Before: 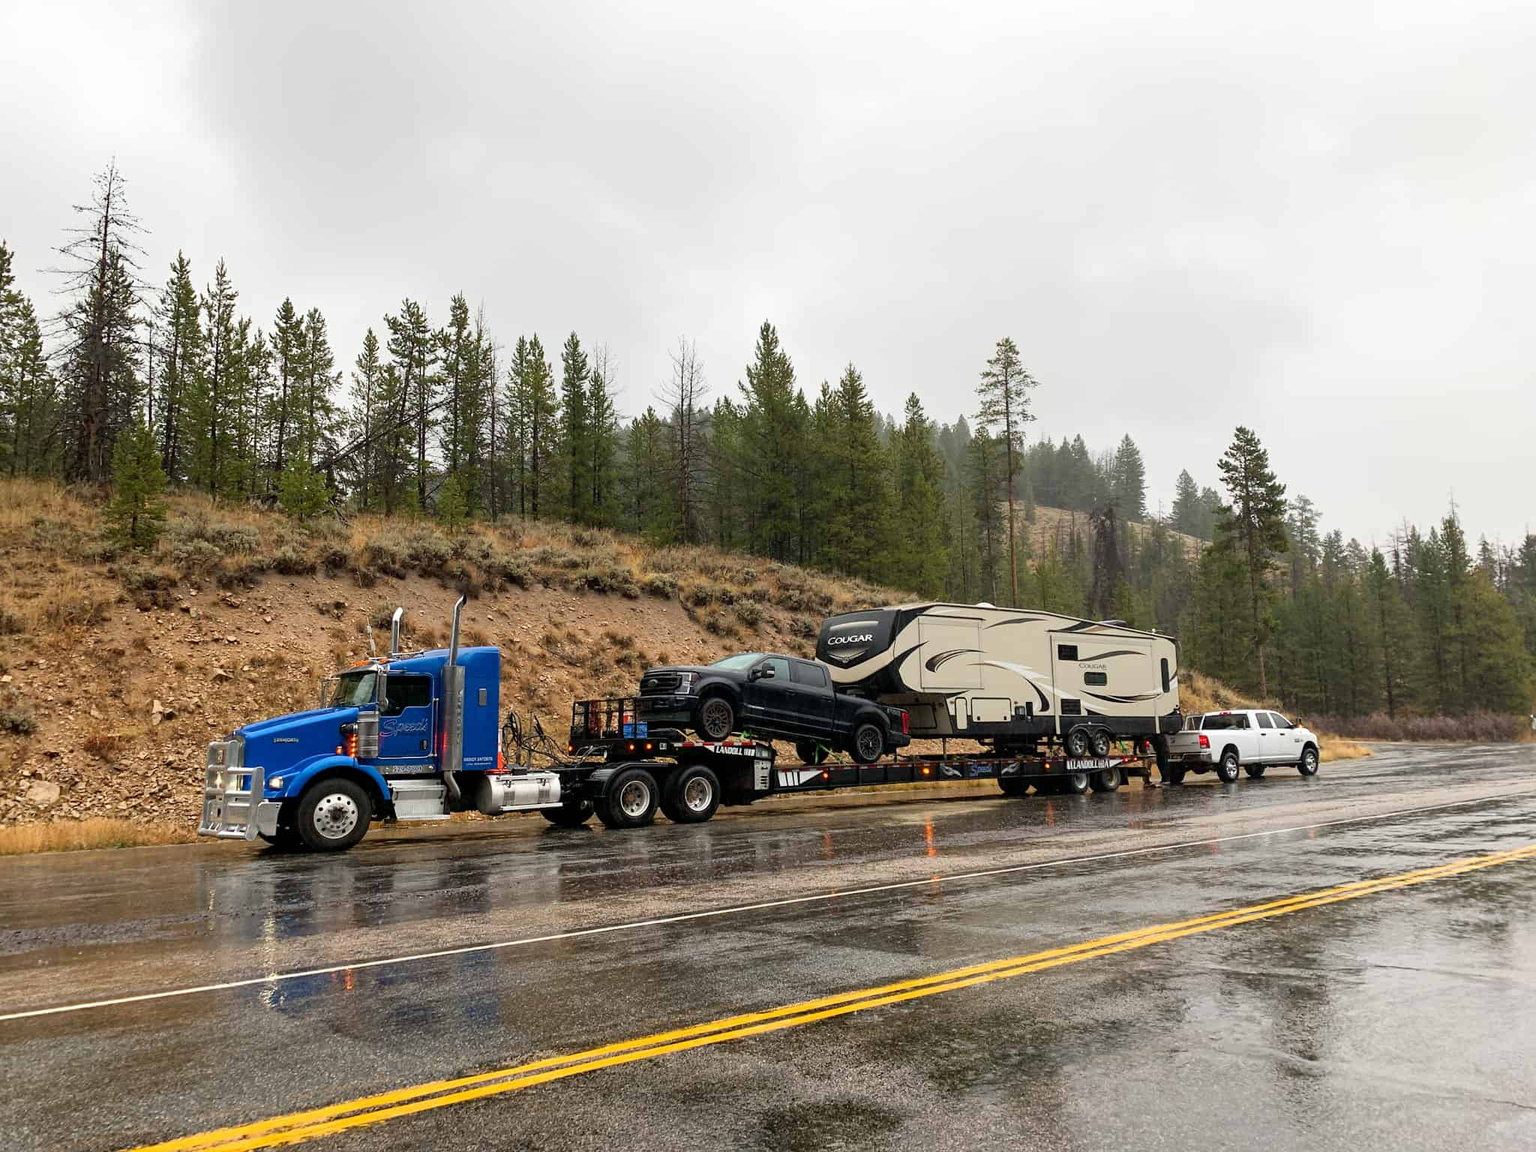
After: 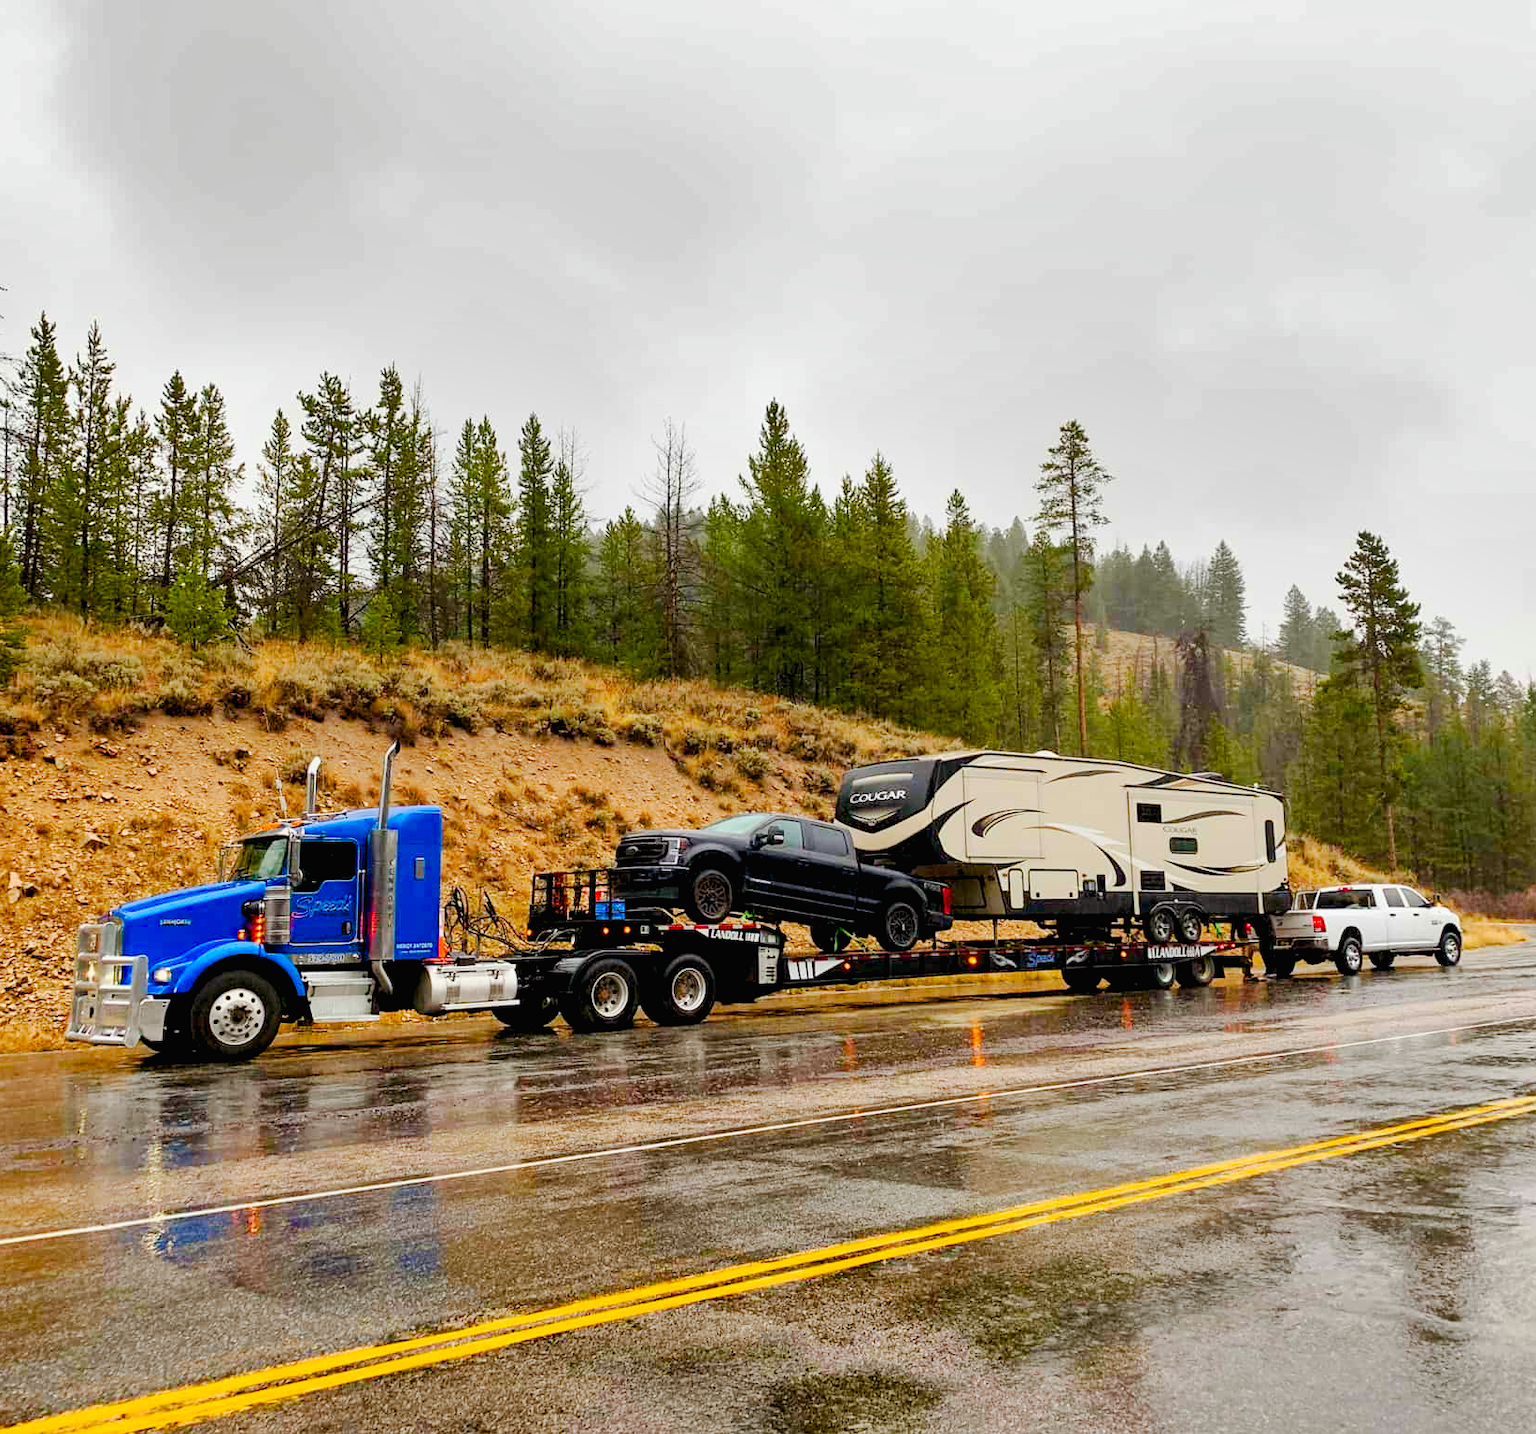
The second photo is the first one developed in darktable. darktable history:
color balance rgb: power › chroma 0.299%, power › hue 24.29°, global offset › luminance -0.511%, linear chroma grading › global chroma 14.566%, perceptual saturation grading › global saturation 20%, perceptual saturation grading › highlights -25.303%, perceptual saturation grading › shadows 24.36%, global vibrance 23.908%, contrast -24.425%
tone curve: curves: ch0 [(0, 0.01) (0.037, 0.032) (0.131, 0.108) (0.275, 0.256) (0.483, 0.512) (0.61, 0.665) (0.696, 0.742) (0.792, 0.819) (0.911, 0.925) (0.997, 0.995)]; ch1 [(0, 0) (0.308, 0.29) (0.425, 0.411) (0.492, 0.488) (0.507, 0.503) (0.53, 0.532) (0.573, 0.586) (0.683, 0.702) (0.746, 0.77) (1, 1)]; ch2 [(0, 0) (0.246, 0.233) (0.36, 0.352) (0.415, 0.415) (0.485, 0.487) (0.502, 0.504) (0.525, 0.518) (0.539, 0.539) (0.587, 0.594) (0.636, 0.652) (0.711, 0.729) (0.845, 0.855) (0.998, 0.977)], preserve colors none
crop and rotate: left 9.505%, right 10.22%
tone equalizer: -8 EV -0.785 EV, -7 EV -0.707 EV, -6 EV -0.606 EV, -5 EV -0.404 EV, -3 EV 0.367 EV, -2 EV 0.6 EV, -1 EV 0.68 EV, +0 EV 0.726 EV, mask exposure compensation -0.49 EV
shadows and highlights: radius 107.68, shadows 23.25, highlights -57.42, low approximation 0.01, soften with gaussian
